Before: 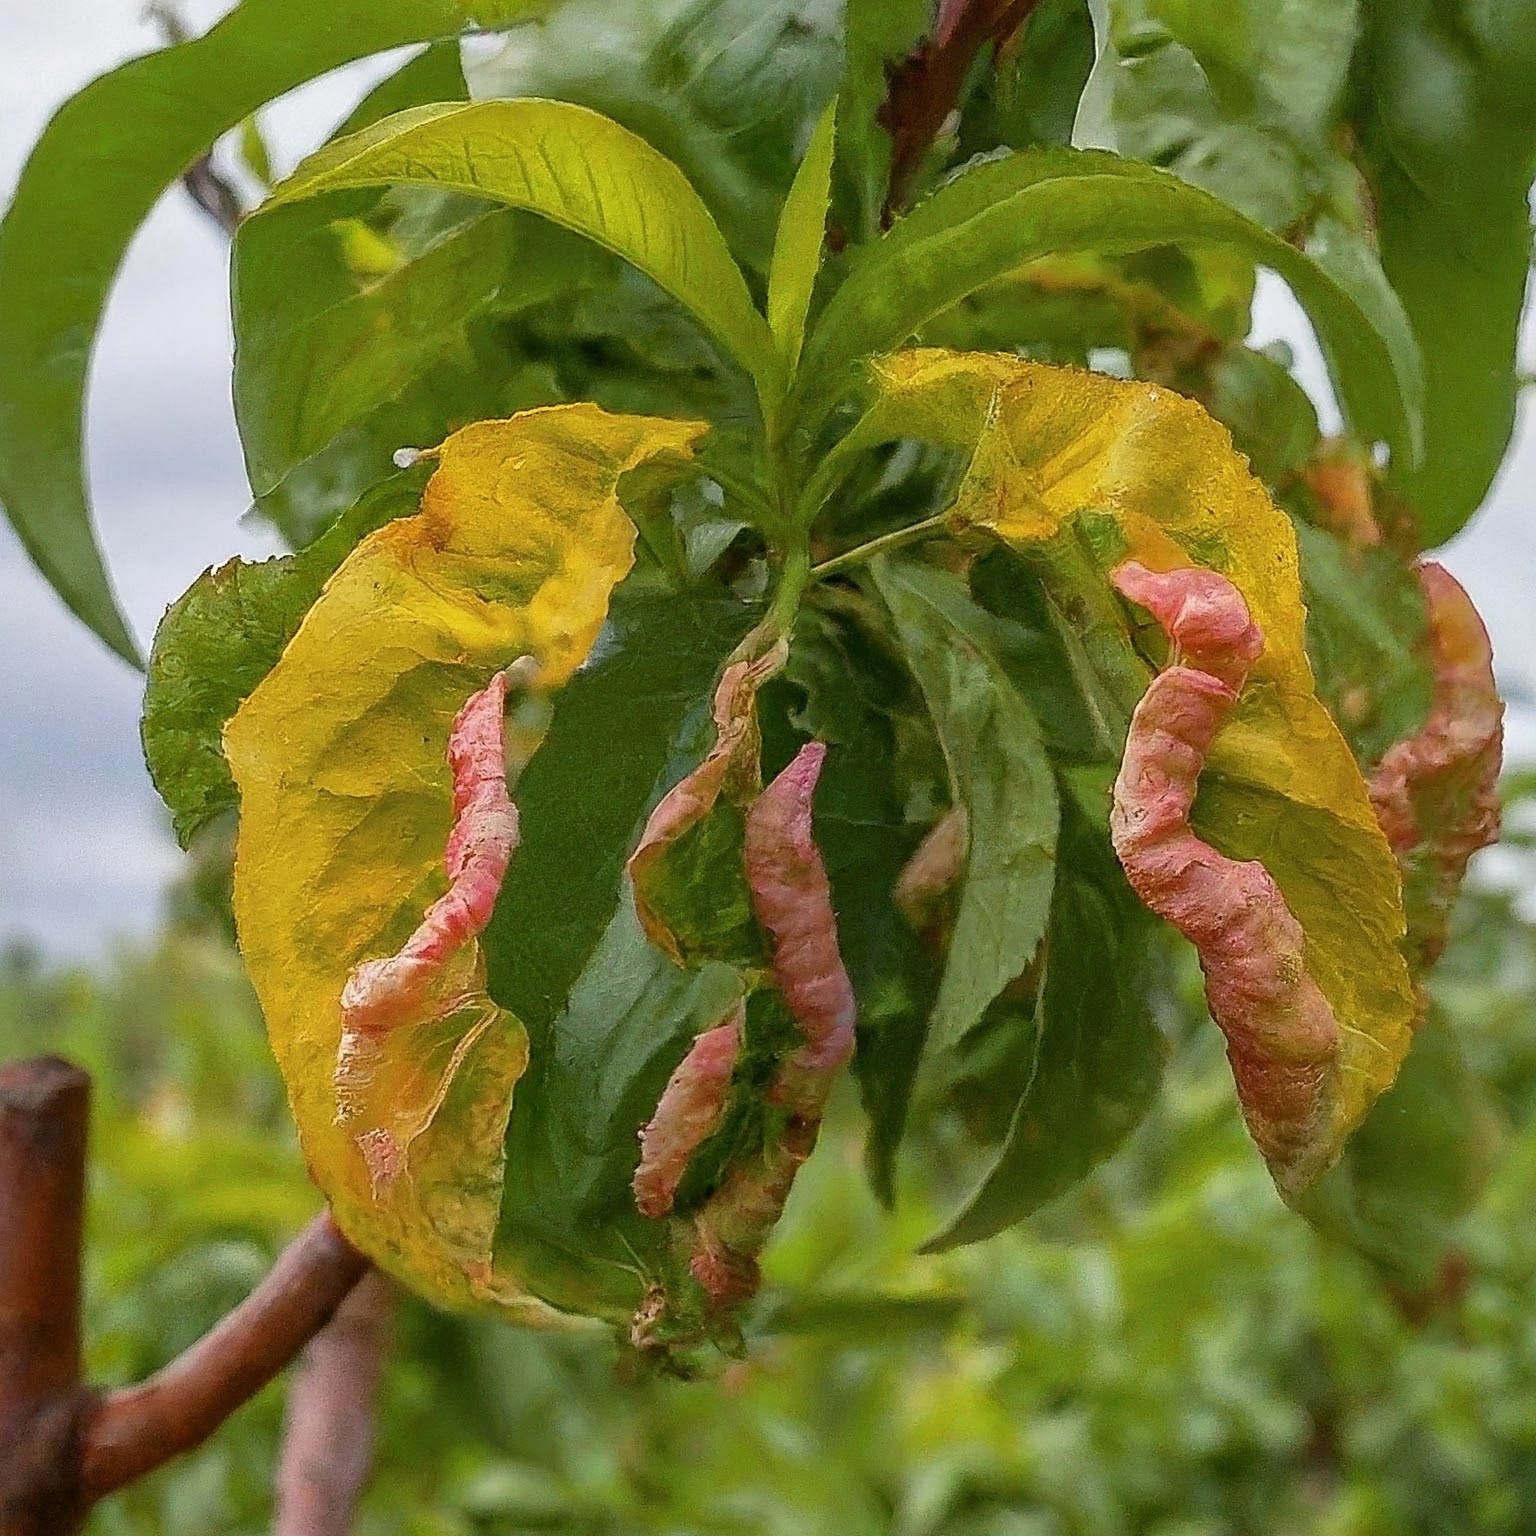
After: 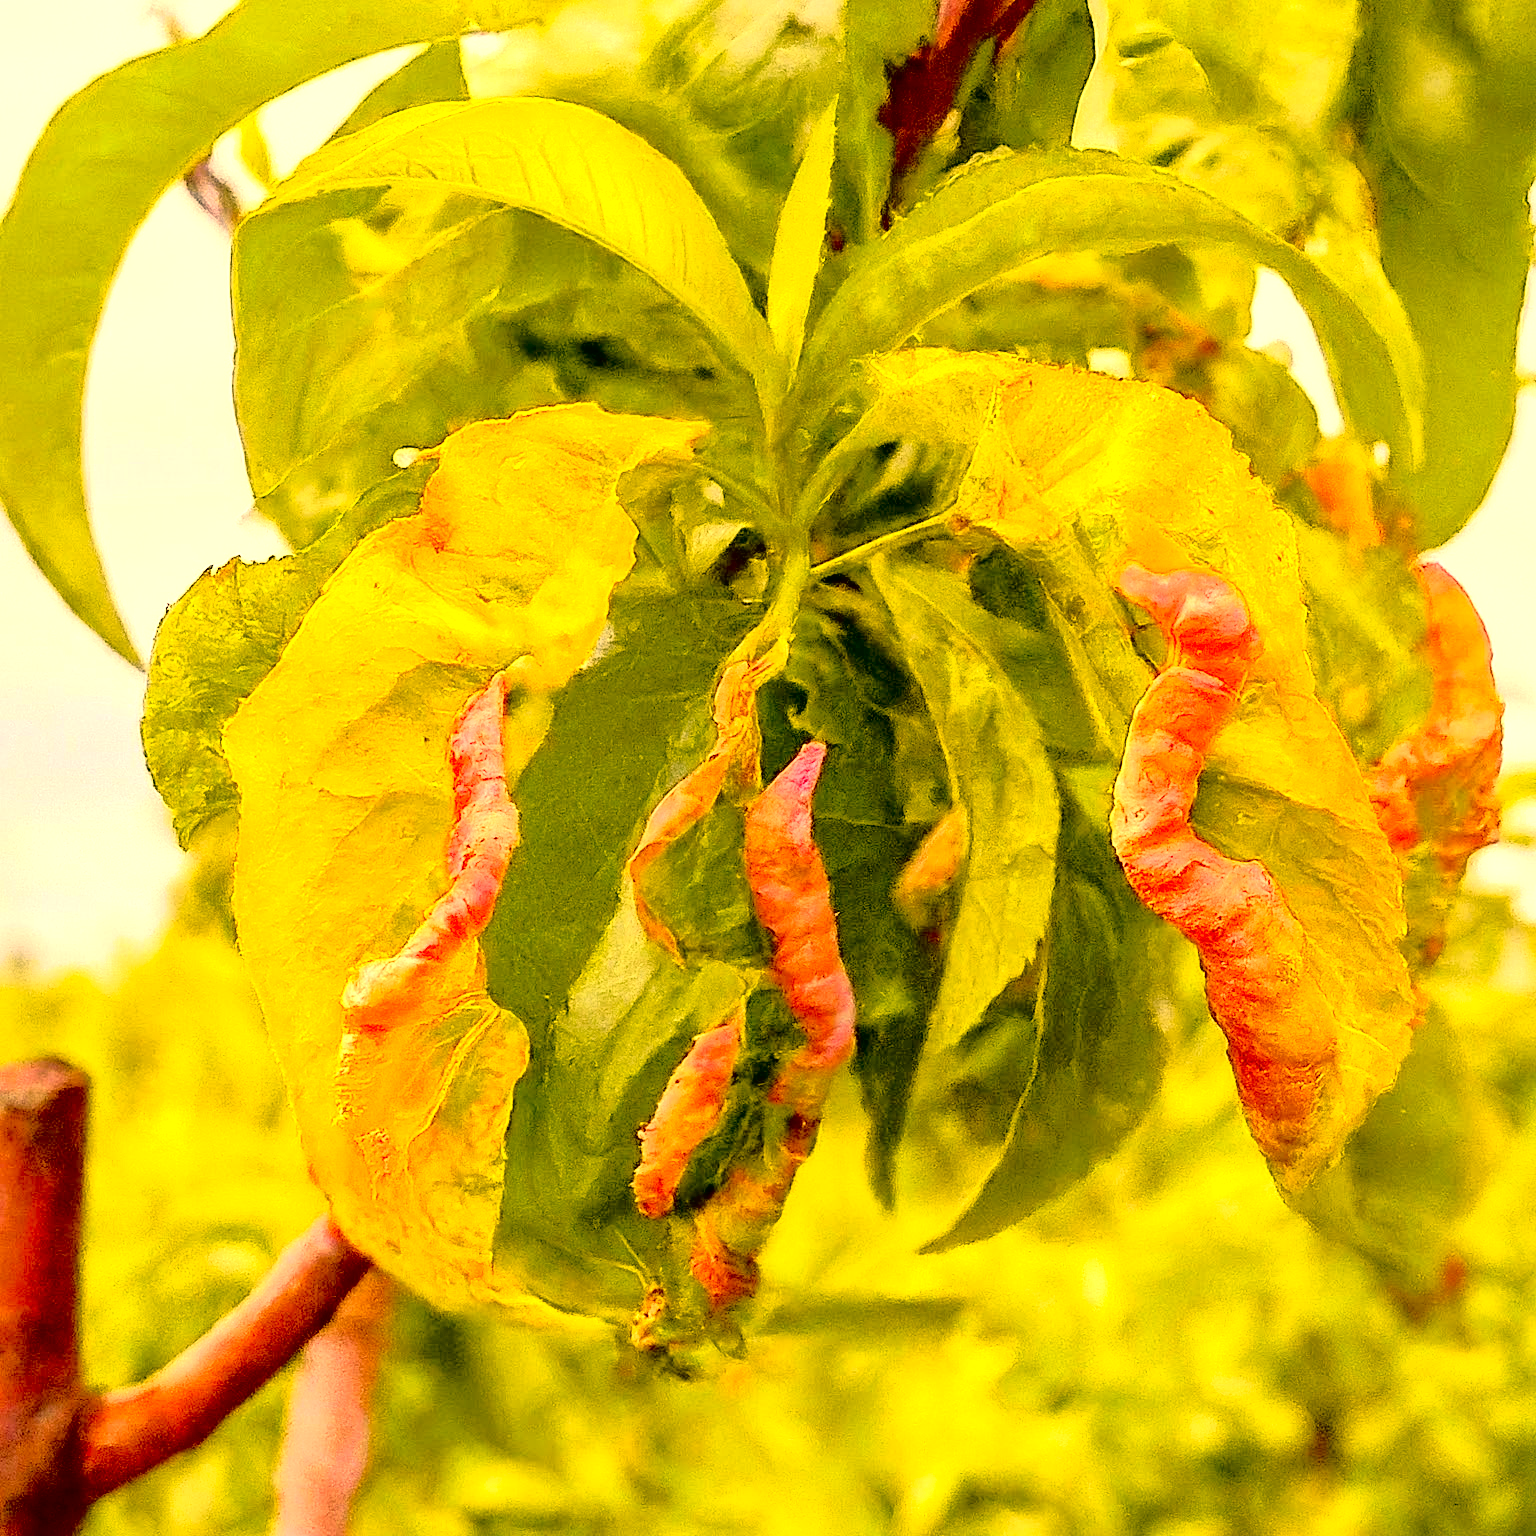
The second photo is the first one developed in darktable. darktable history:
exposure: black level correction 0.009, exposure 1.425 EV, compensate highlight preservation false
color correction: highlights a* 17.94, highlights b* 35.39, shadows a* 1.48, shadows b* 6.42, saturation 1.01
tone curve: curves: ch0 [(0, 0) (0.062, 0.023) (0.168, 0.142) (0.359, 0.44) (0.469, 0.544) (0.634, 0.722) (0.839, 0.909) (0.998, 0.978)]; ch1 [(0, 0) (0.437, 0.453) (0.472, 0.47) (0.502, 0.504) (0.527, 0.546) (0.568, 0.619) (0.608, 0.665) (0.669, 0.748) (0.859, 0.899) (1, 1)]; ch2 [(0, 0) (0.33, 0.301) (0.421, 0.443) (0.473, 0.498) (0.509, 0.5) (0.535, 0.564) (0.575, 0.625) (0.608, 0.676) (1, 1)], color space Lab, independent channels, preserve colors none
